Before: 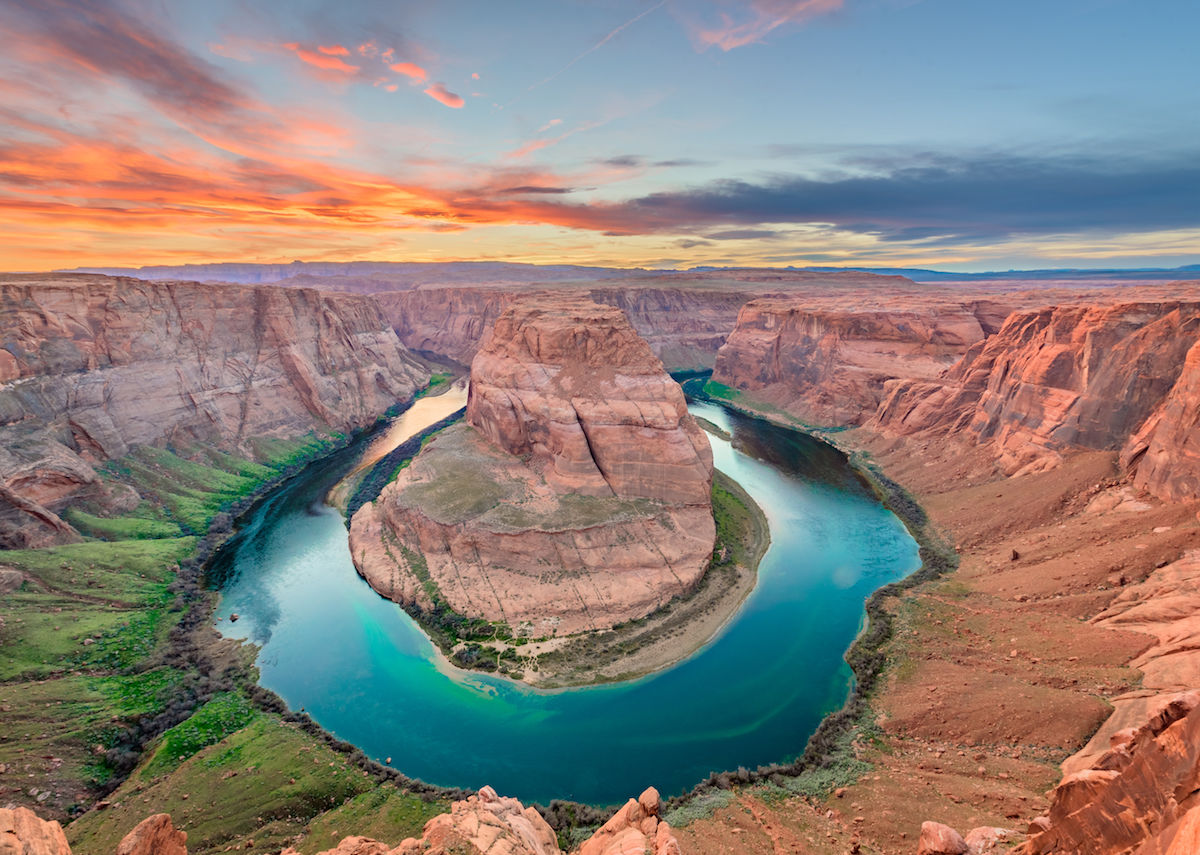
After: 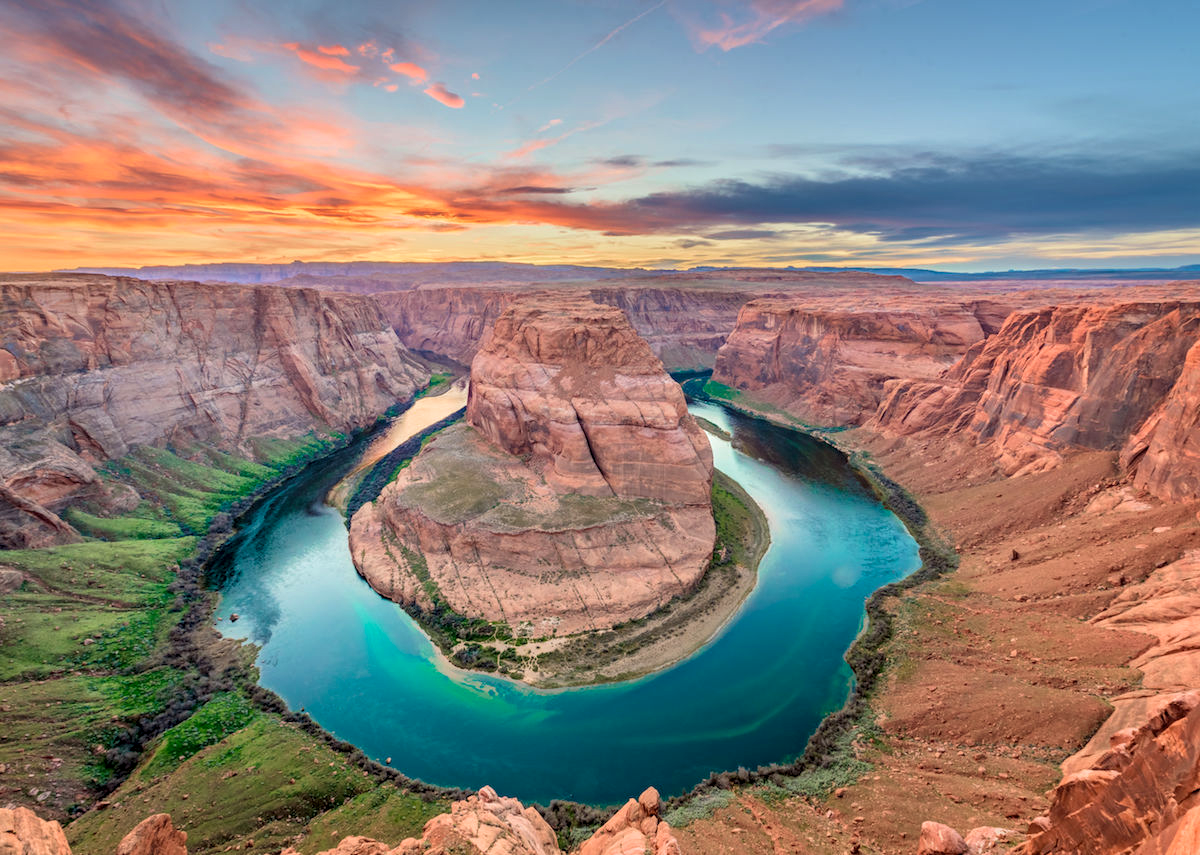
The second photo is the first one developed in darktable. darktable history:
velvia: strength 15.51%
local contrast: on, module defaults
